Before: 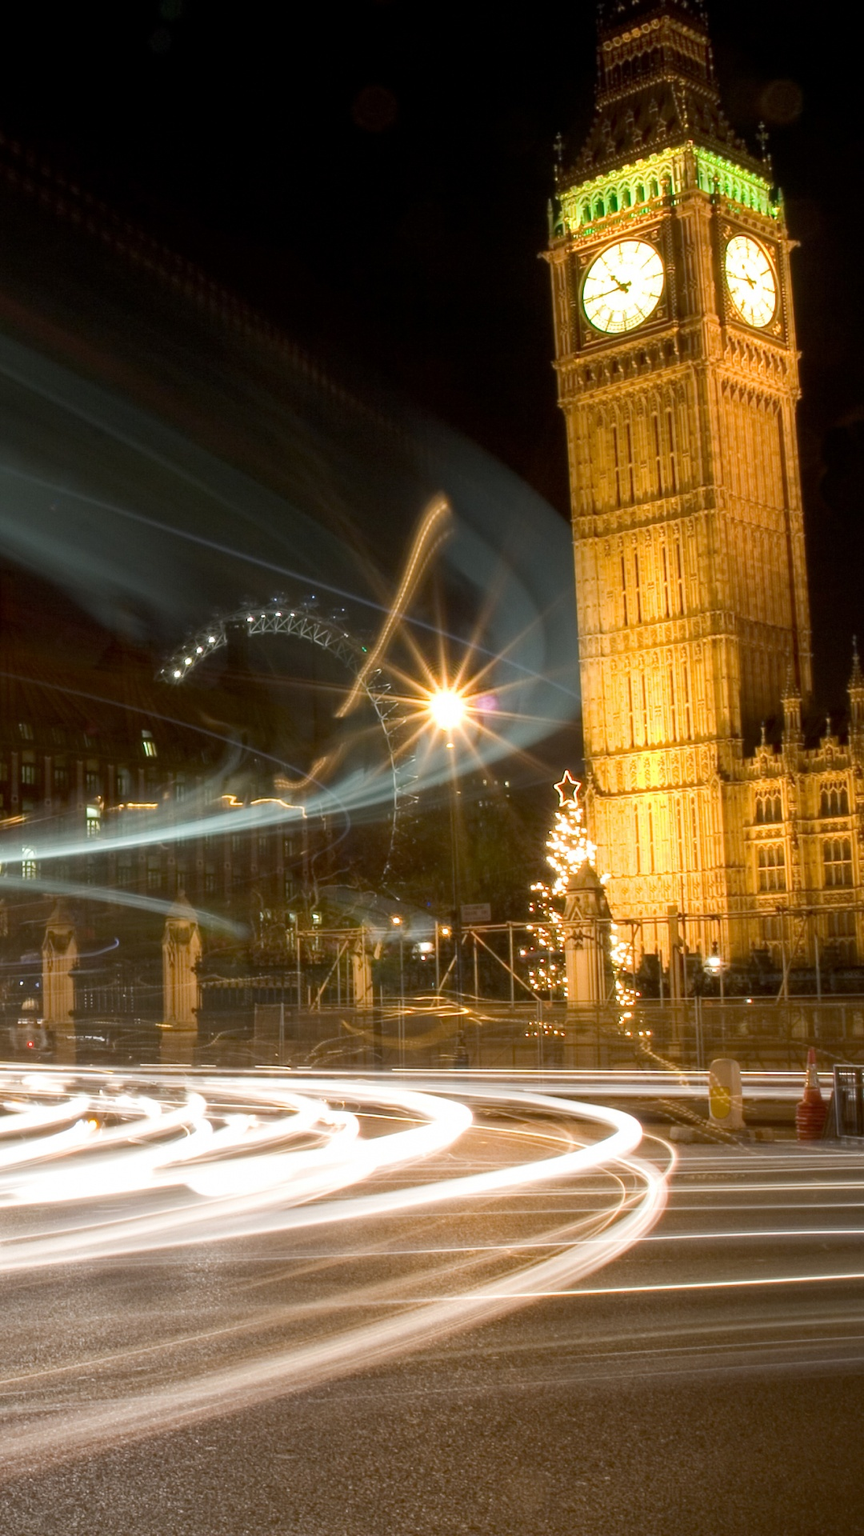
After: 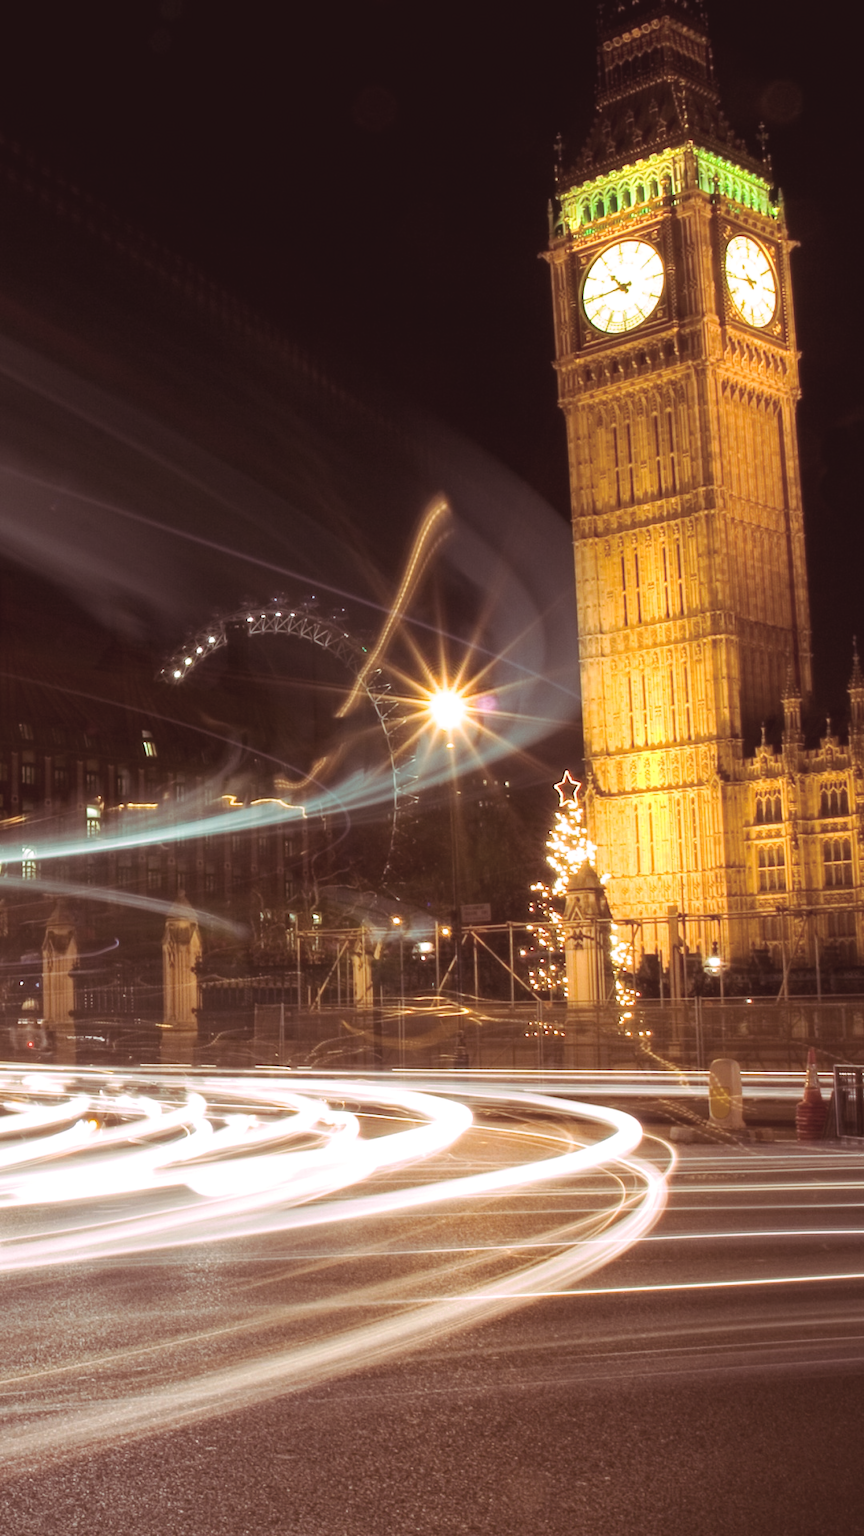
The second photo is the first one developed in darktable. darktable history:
split-toning: highlights › hue 298.8°, highlights › saturation 0.73, compress 41.76%
exposure: black level correction -0.008, exposure 0.067 EV, compensate highlight preservation false
